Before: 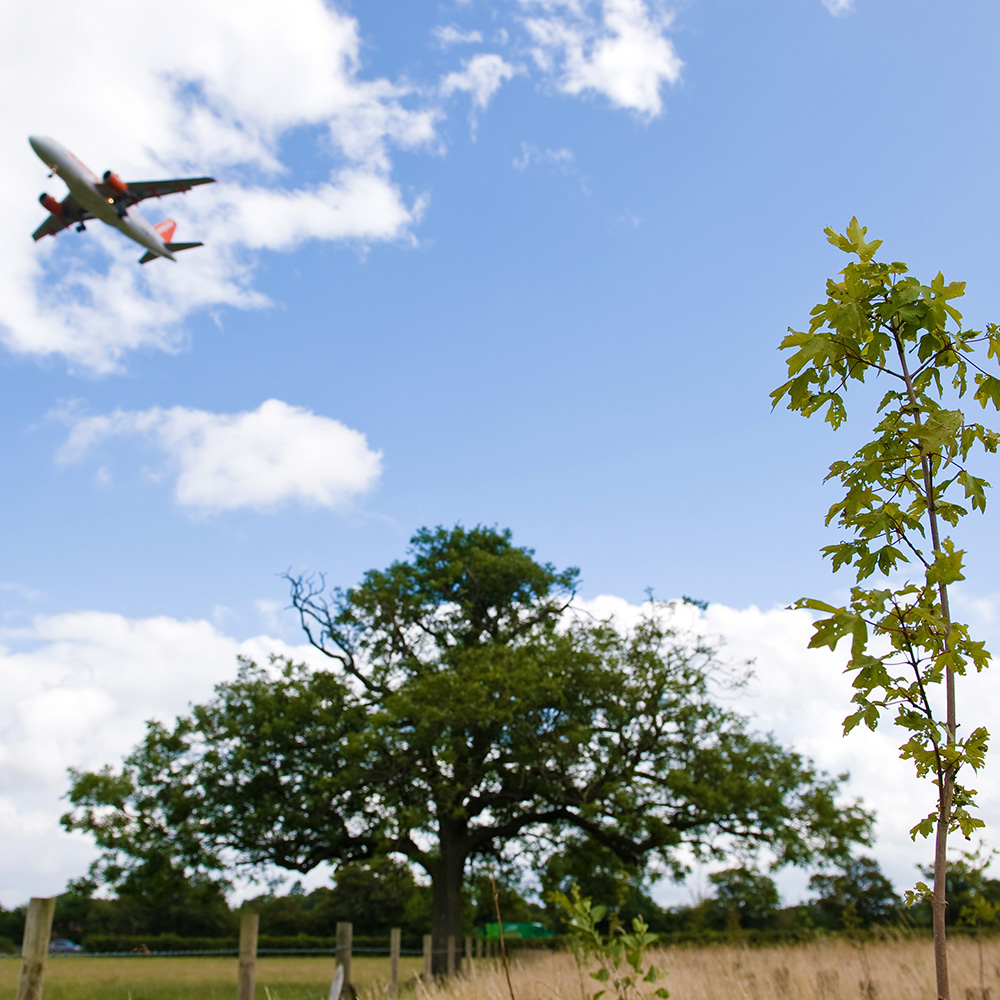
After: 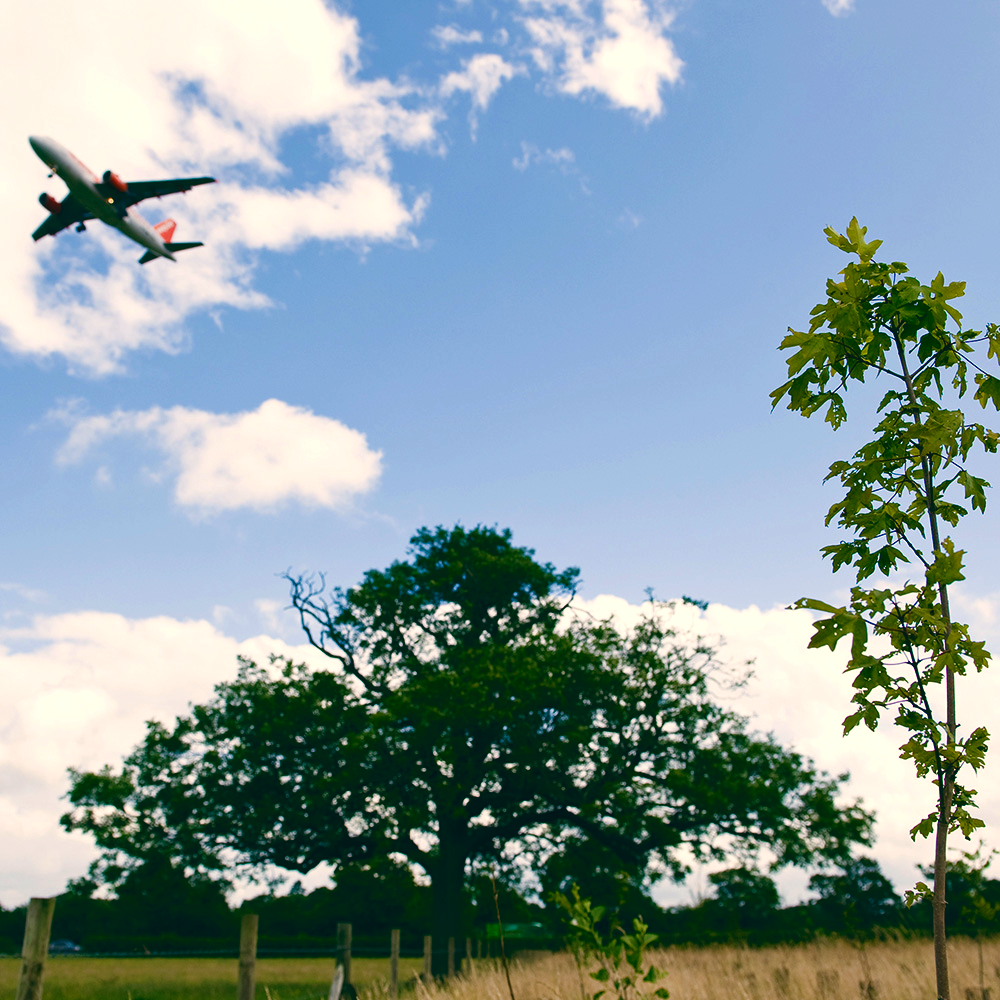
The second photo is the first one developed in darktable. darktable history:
color balance: lift [1.005, 0.99, 1.007, 1.01], gamma [1, 0.979, 1.011, 1.021], gain [0.923, 1.098, 1.025, 0.902], input saturation 90.45%, contrast 7.73%, output saturation 105.91%
contrast brightness saturation: contrast 0.12, brightness -0.12, saturation 0.2
